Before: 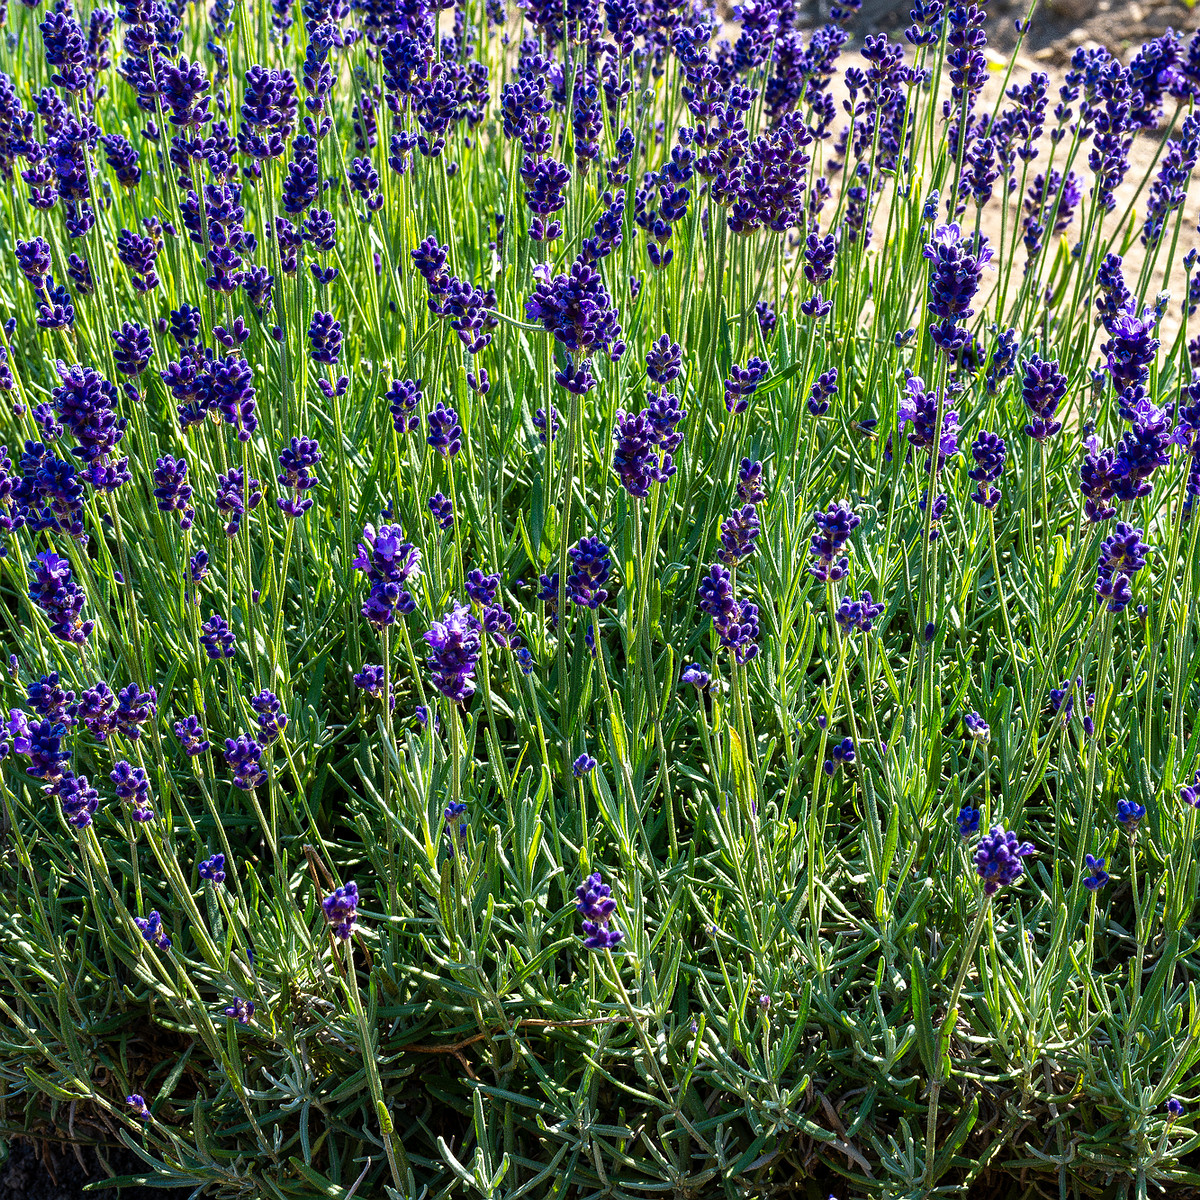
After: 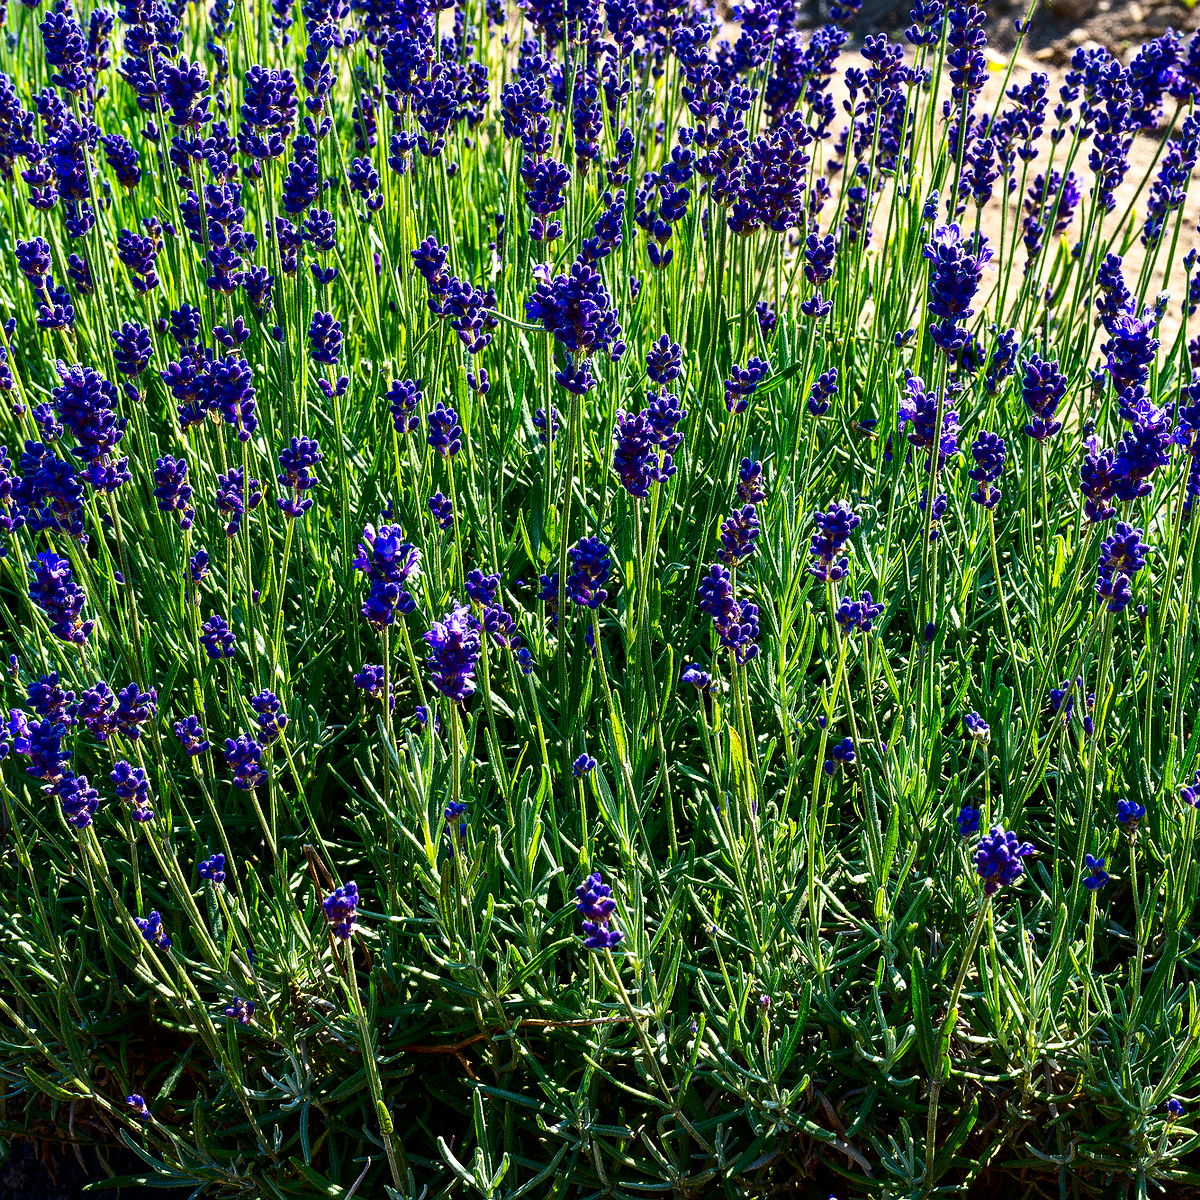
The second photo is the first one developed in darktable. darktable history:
contrast brightness saturation: contrast 0.207, brightness -0.114, saturation 0.214
